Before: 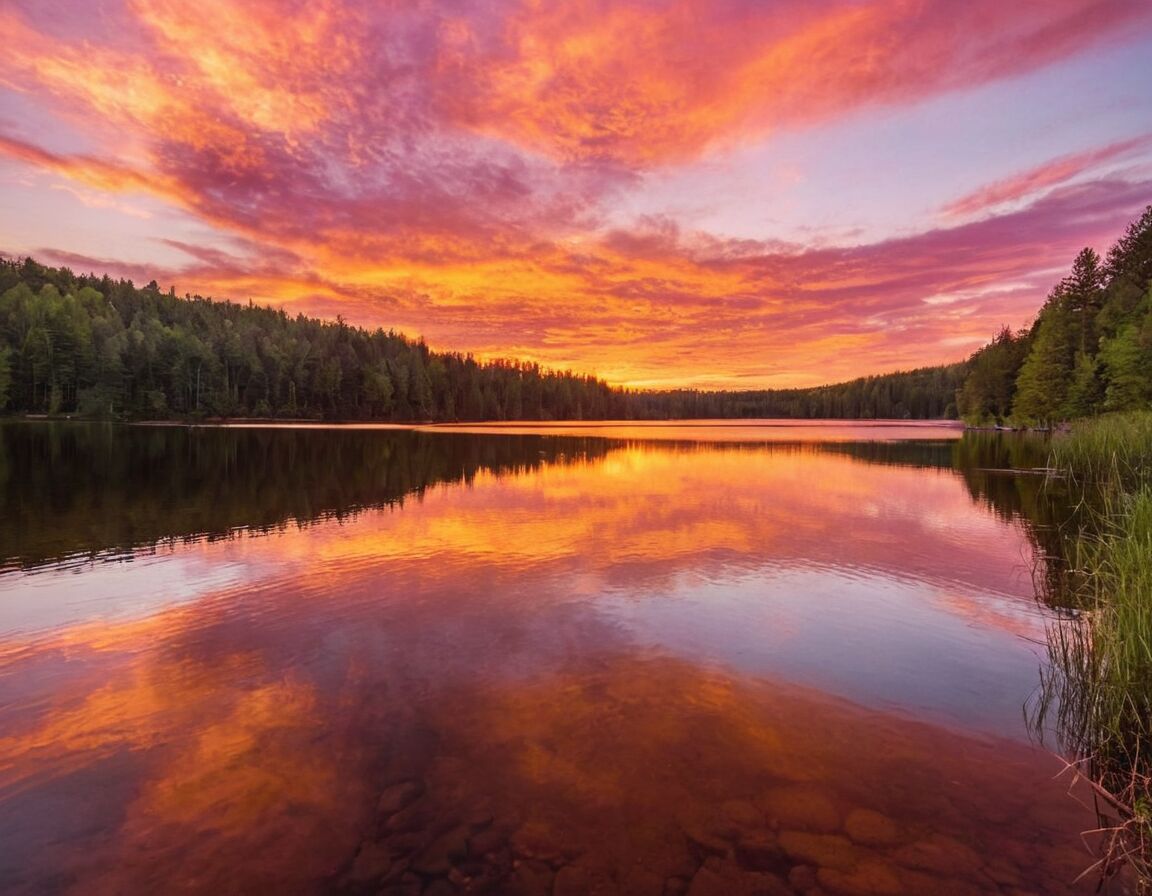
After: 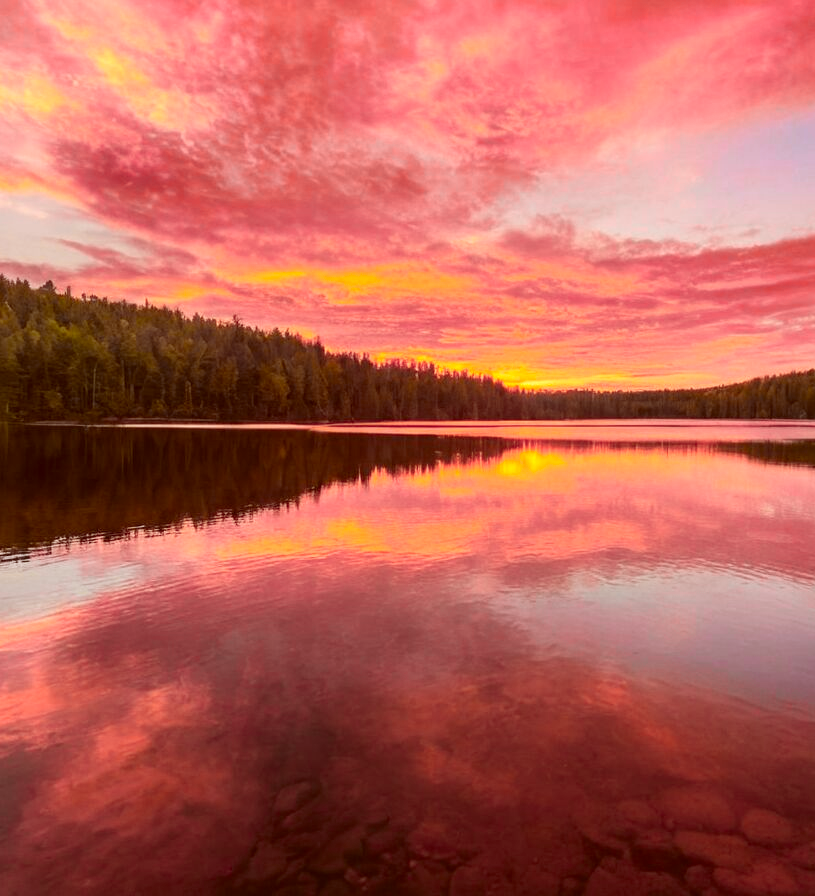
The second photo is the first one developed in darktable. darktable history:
white balance: red 0.984, blue 1.059
color correction: highlights a* -5.94, highlights b* 9.48, shadows a* 10.12, shadows b* 23.94
crop and rotate: left 9.061%, right 20.142%
color zones: curves: ch0 [(0.257, 0.558) (0.75, 0.565)]; ch1 [(0.004, 0.857) (0.14, 0.416) (0.257, 0.695) (0.442, 0.032) (0.736, 0.266) (0.891, 0.741)]; ch2 [(0, 0.623) (0.112, 0.436) (0.271, 0.474) (0.516, 0.64) (0.743, 0.286)]
